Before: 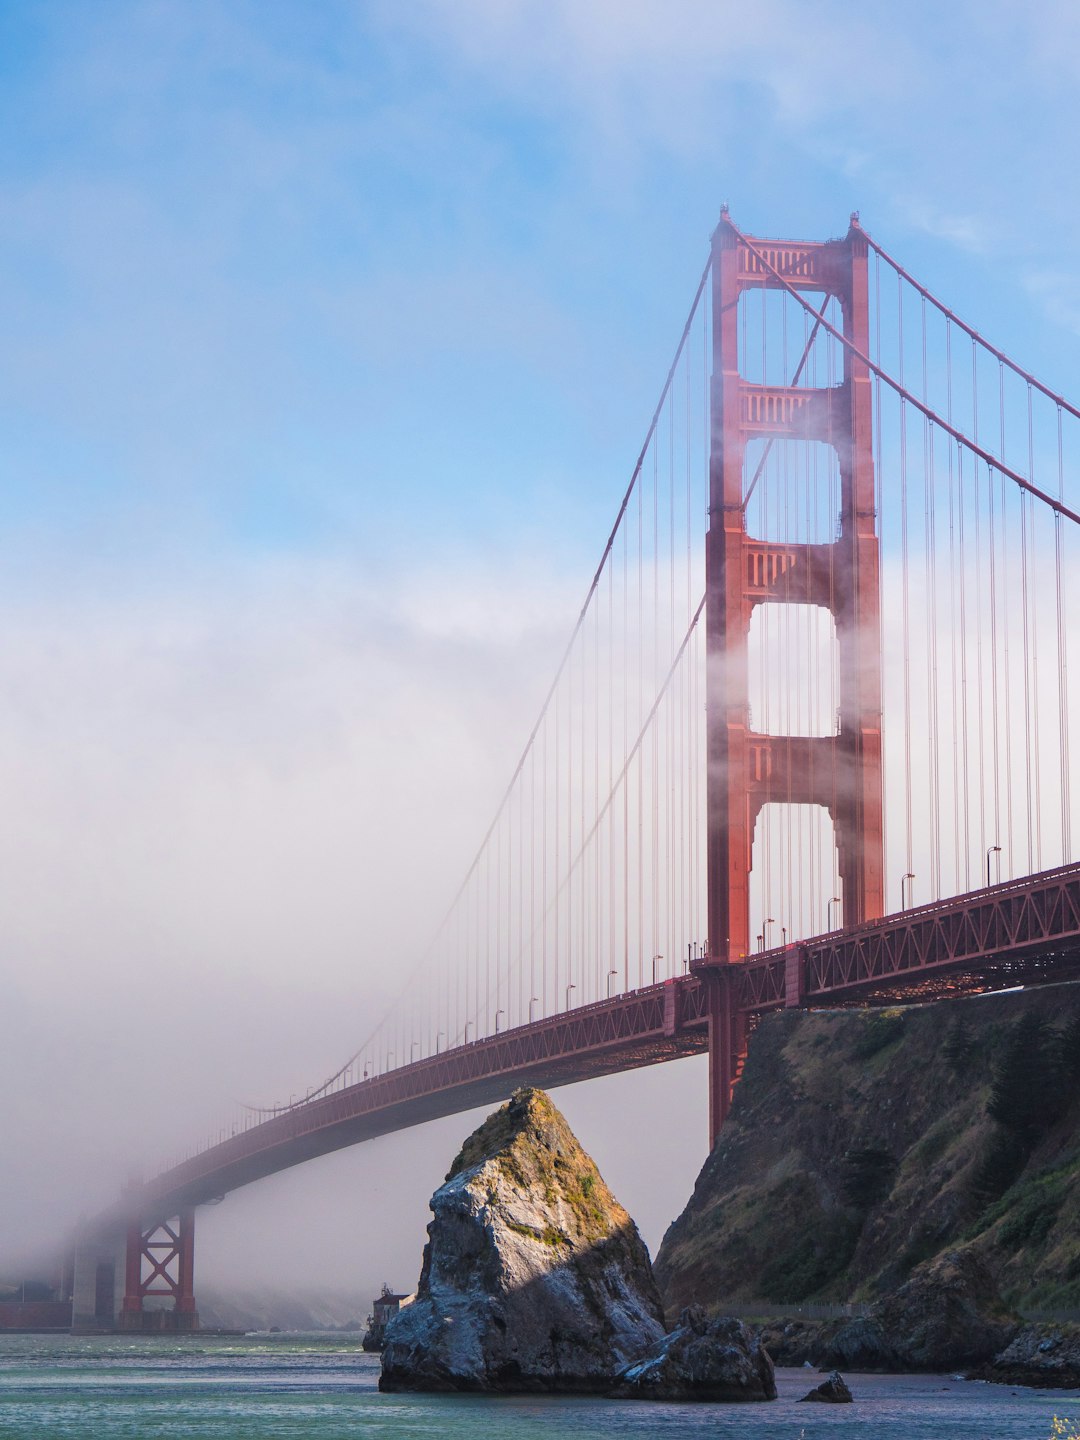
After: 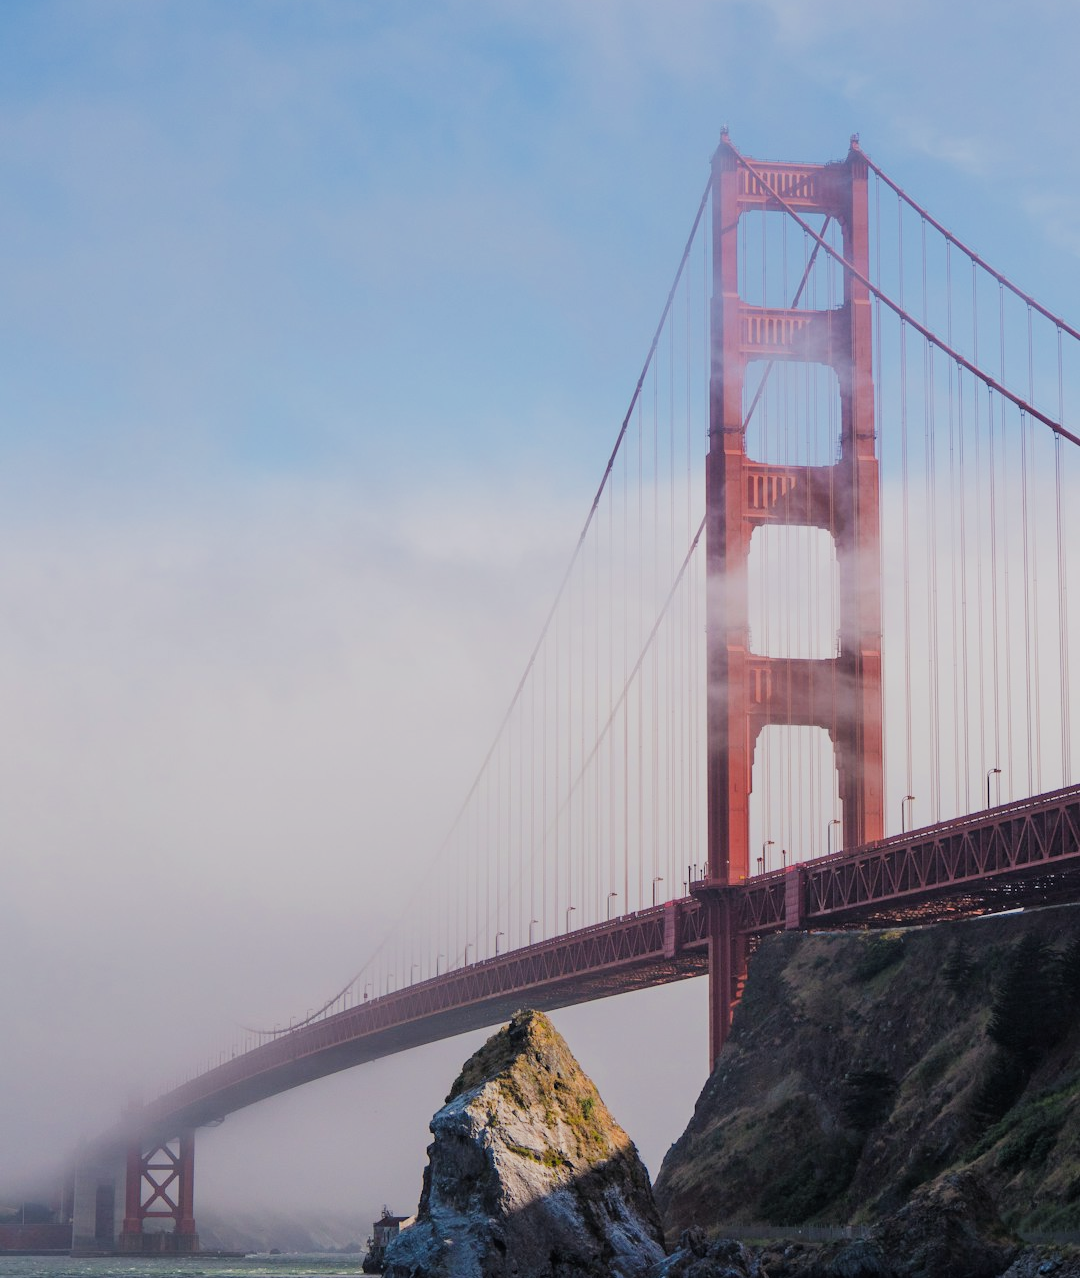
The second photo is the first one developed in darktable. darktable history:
filmic rgb: black relative exposure -7.84 EV, white relative exposure 4.28 EV, threshold 2.98 EV, hardness 3.88, enable highlight reconstruction true
crop and rotate: top 5.469%, bottom 5.733%
